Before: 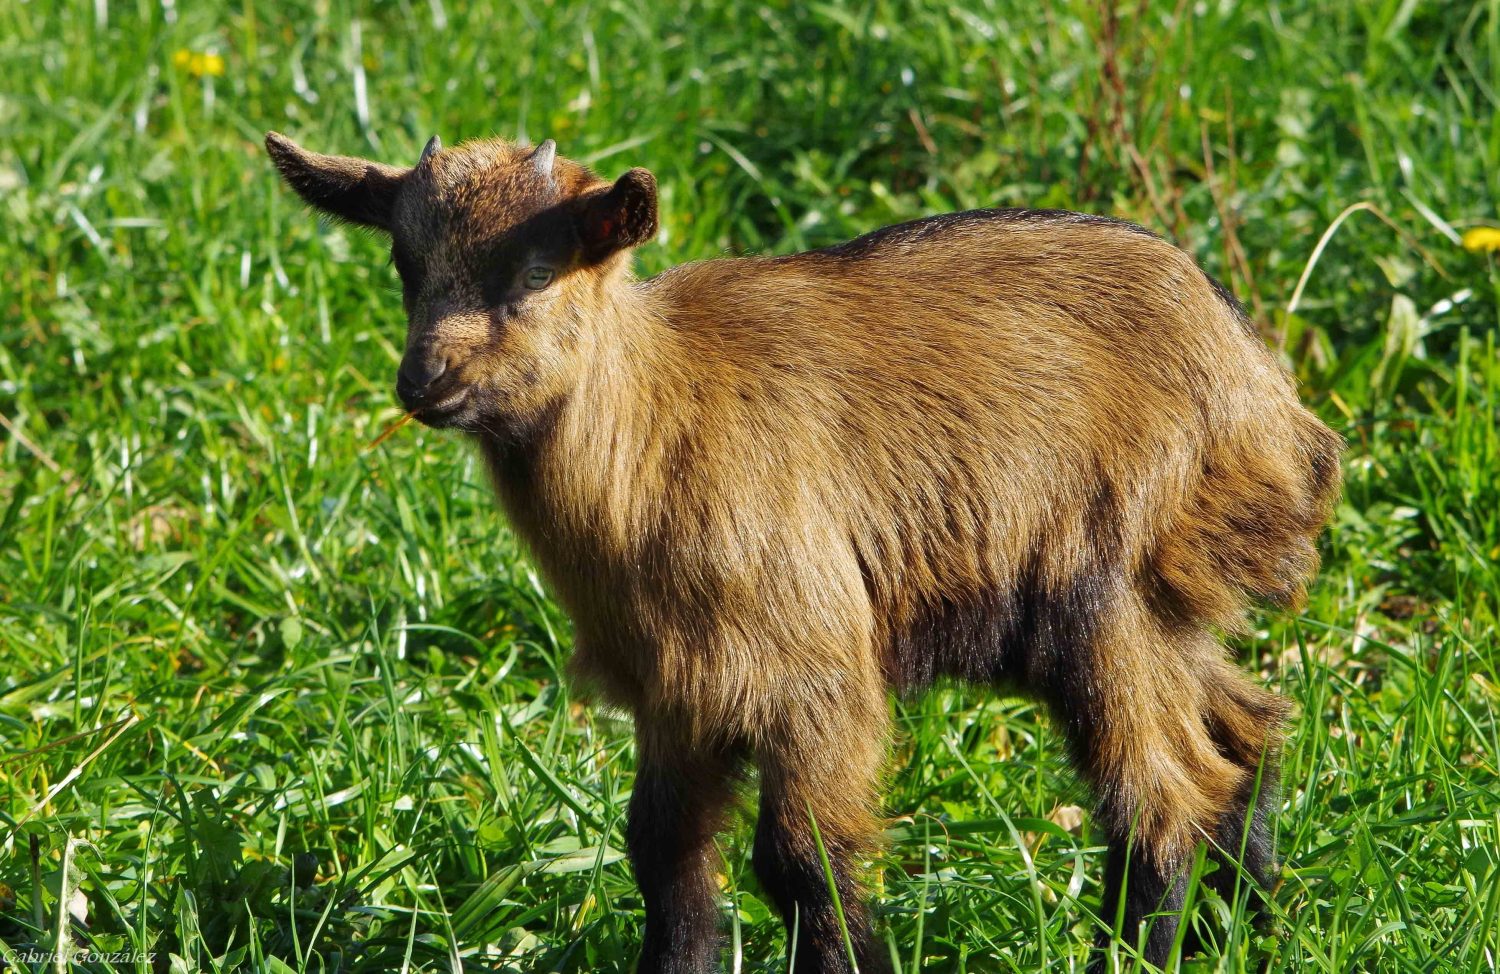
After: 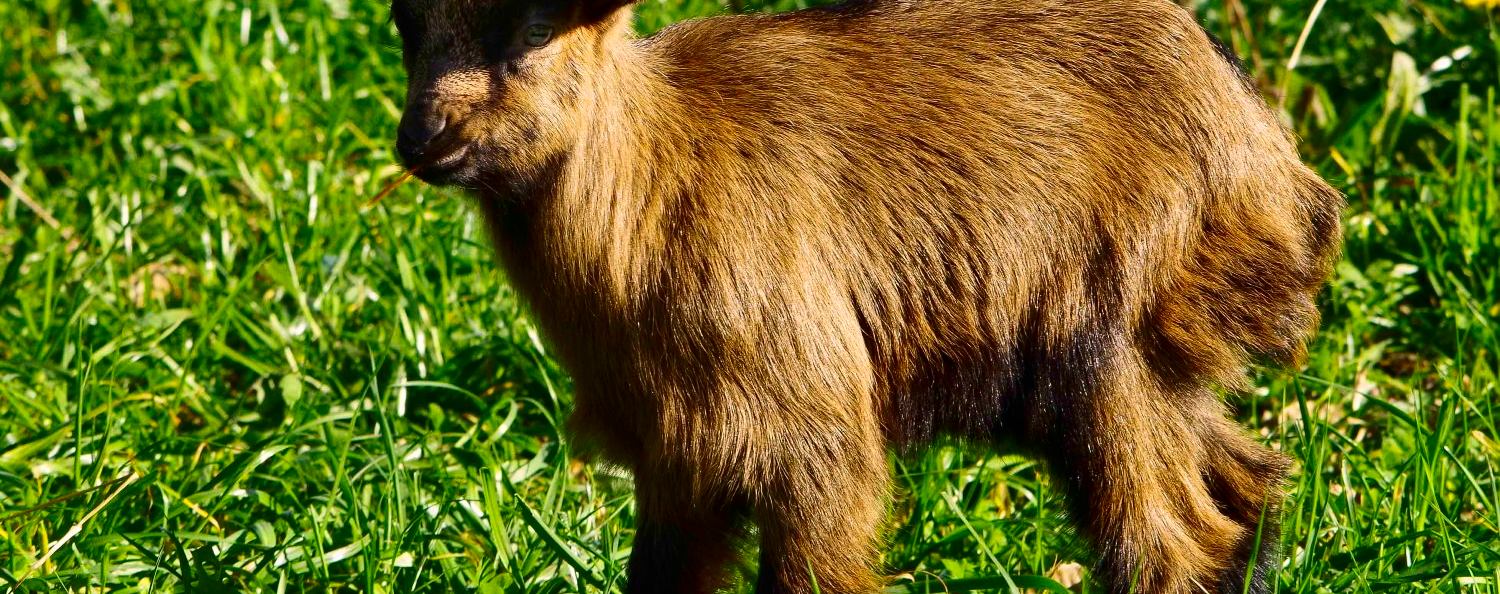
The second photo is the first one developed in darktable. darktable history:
color correction: highlights a* 6.89, highlights b* 4.3
crop and rotate: top 25.024%, bottom 13.963%
contrast brightness saturation: contrast 0.214, brightness -0.108, saturation 0.212
